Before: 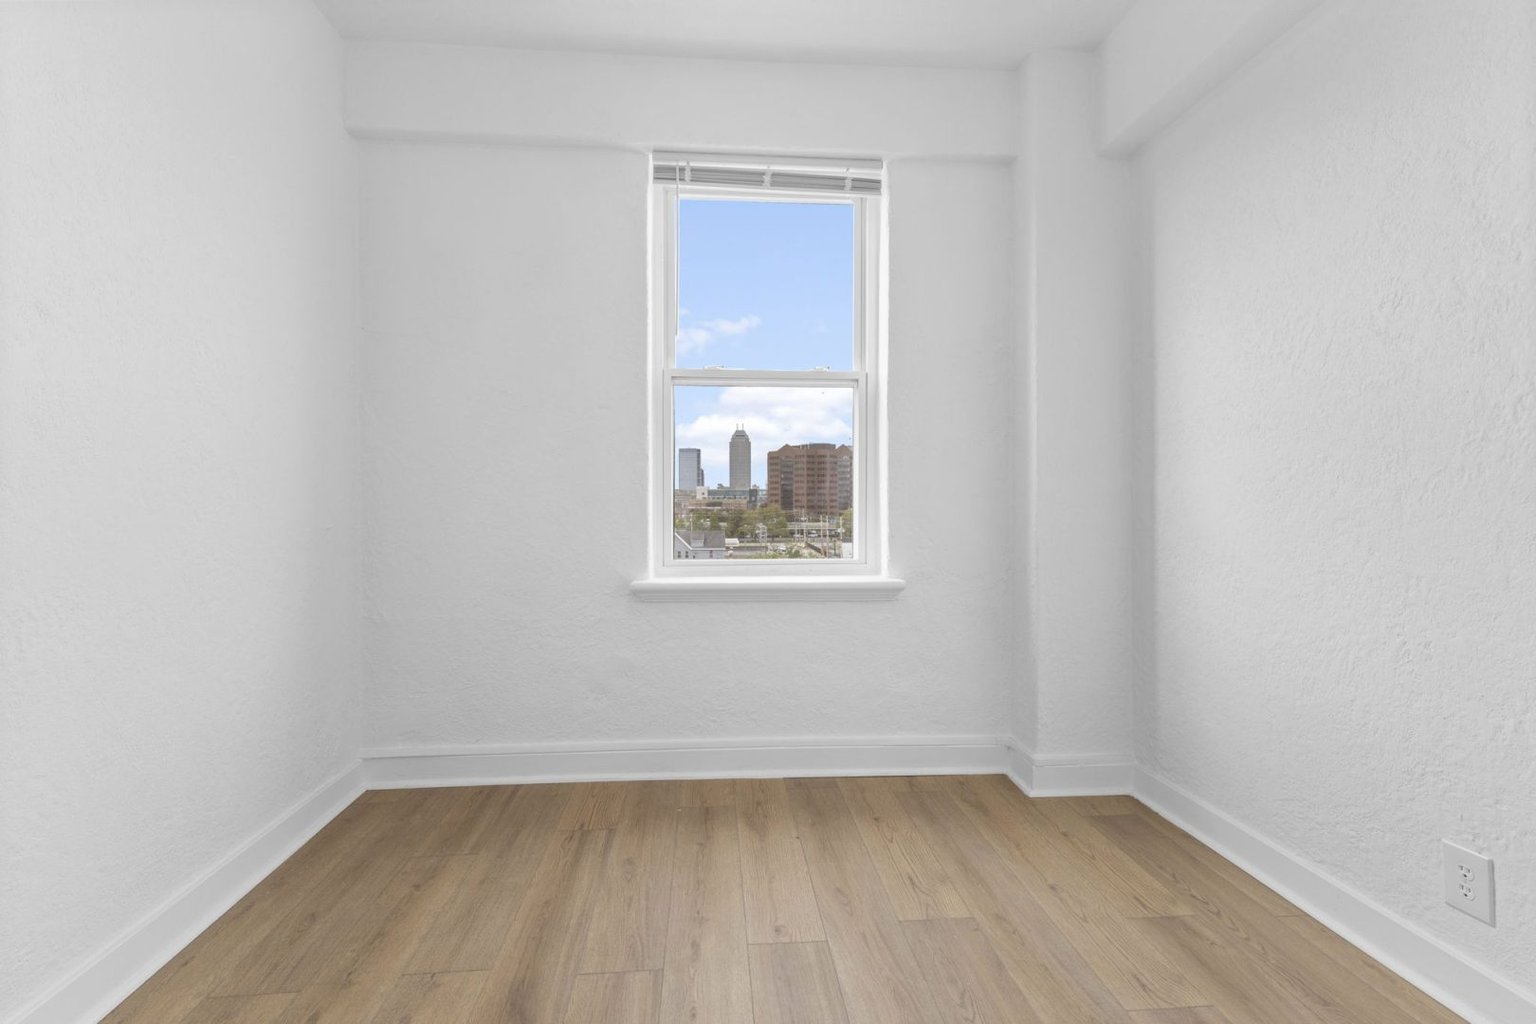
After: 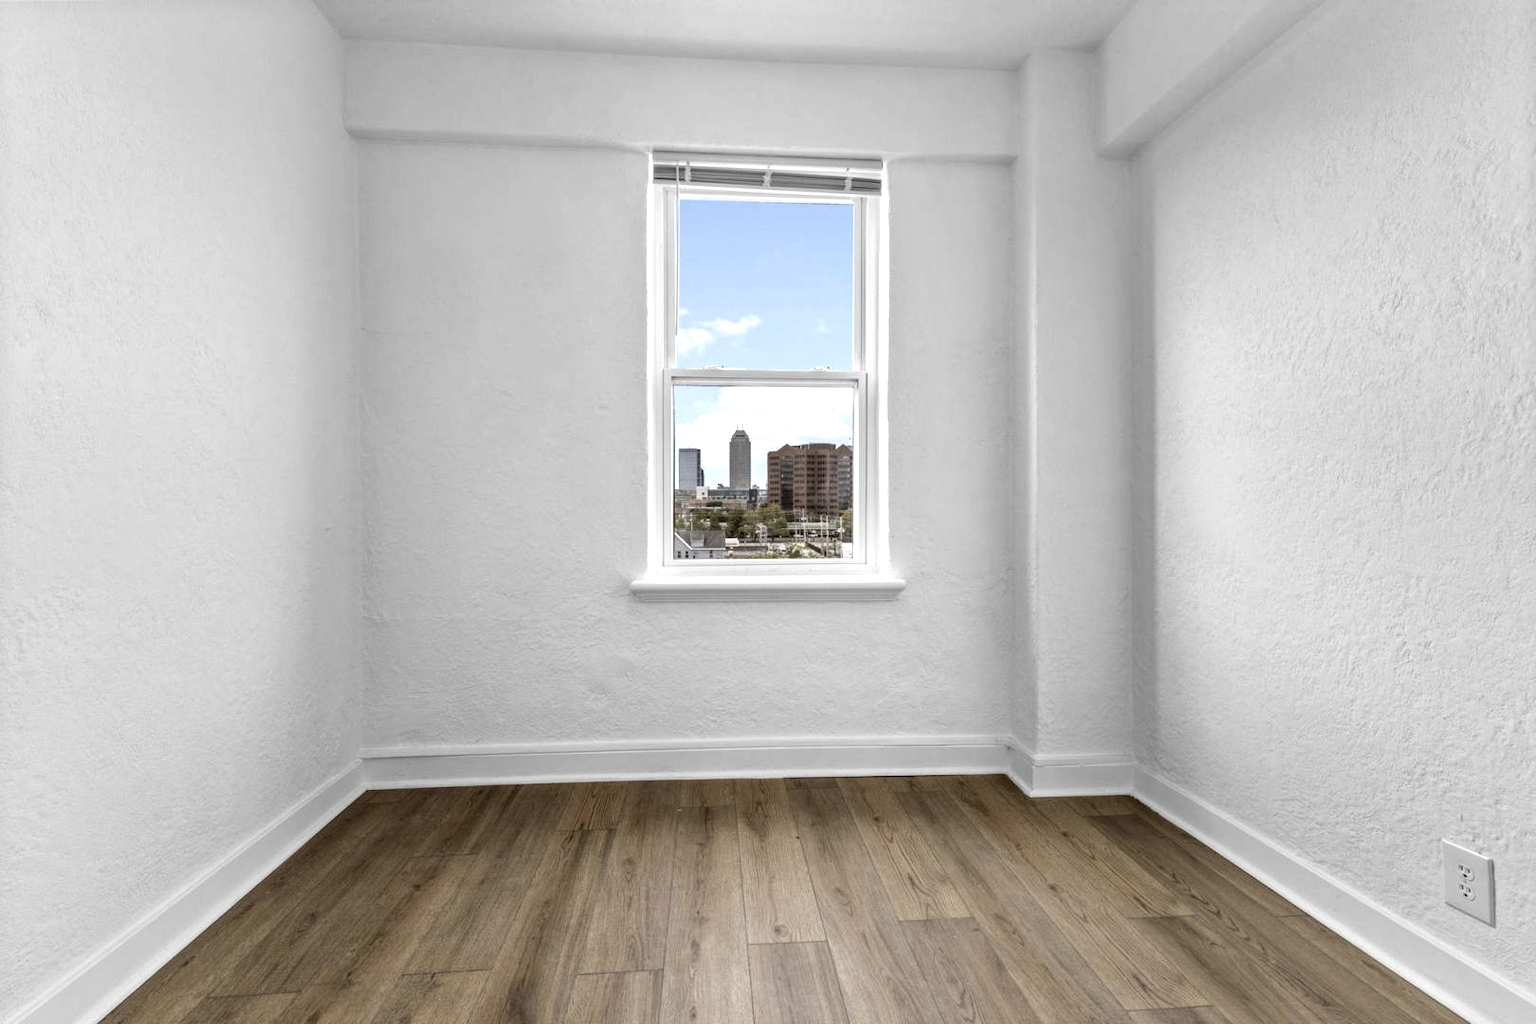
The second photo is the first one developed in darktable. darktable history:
contrast equalizer: octaves 7, y [[0.5, 0.488, 0.462, 0.461, 0.491, 0.5], [0.5 ×6], [0.5 ×6], [0 ×6], [0 ×6]], mix -0.997
local contrast: highlights 22%, detail 197%
